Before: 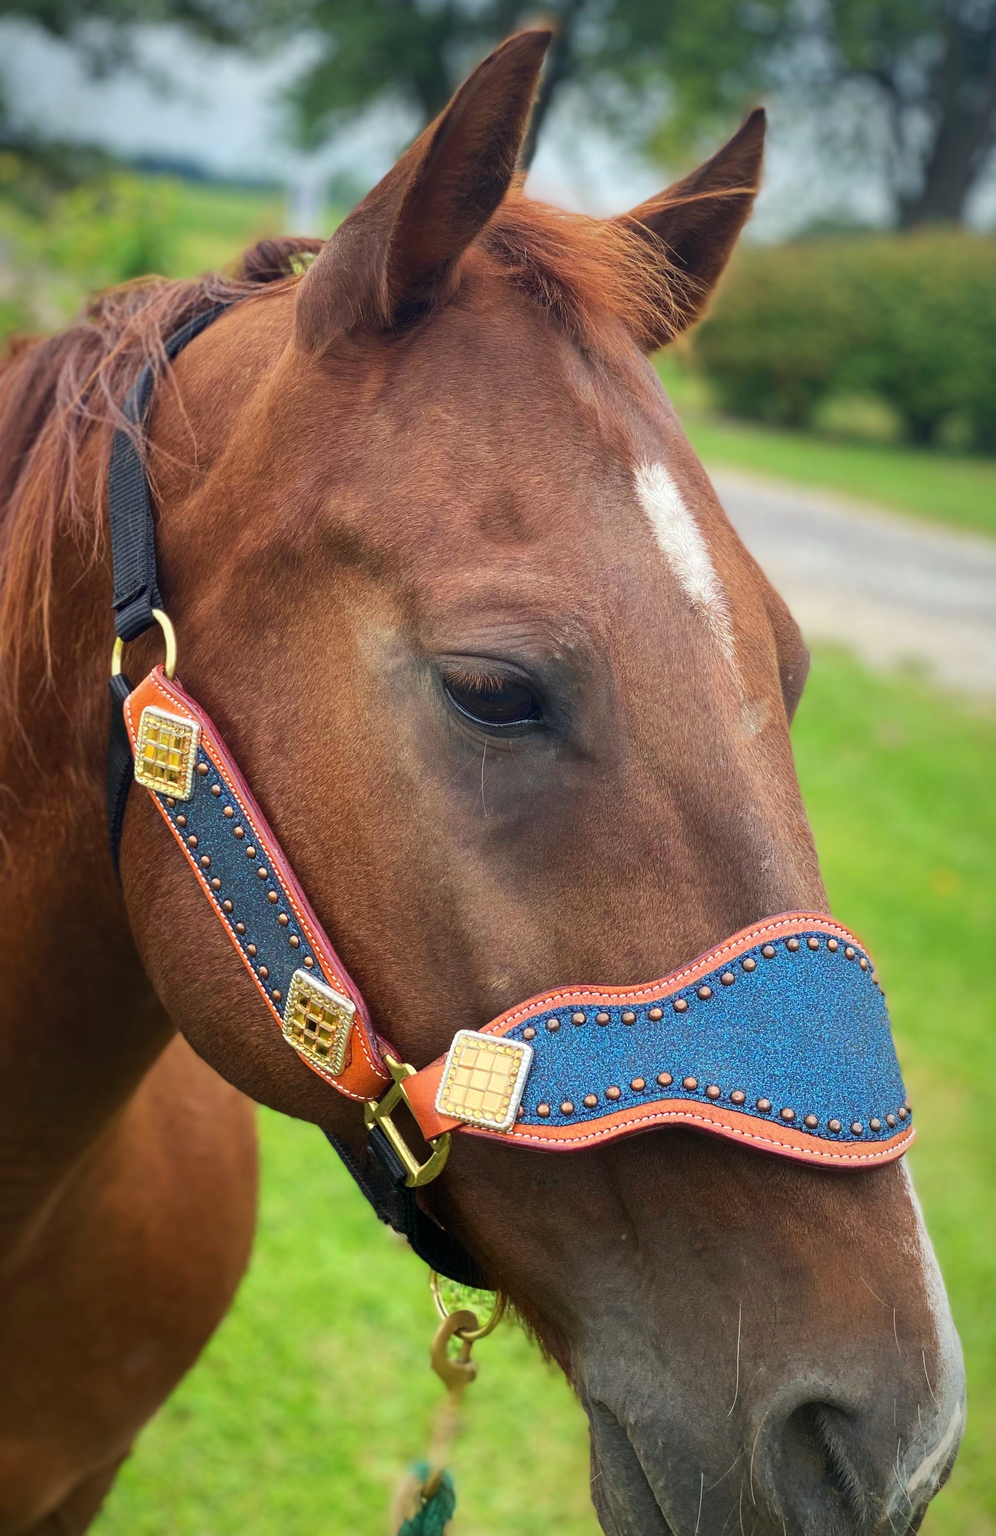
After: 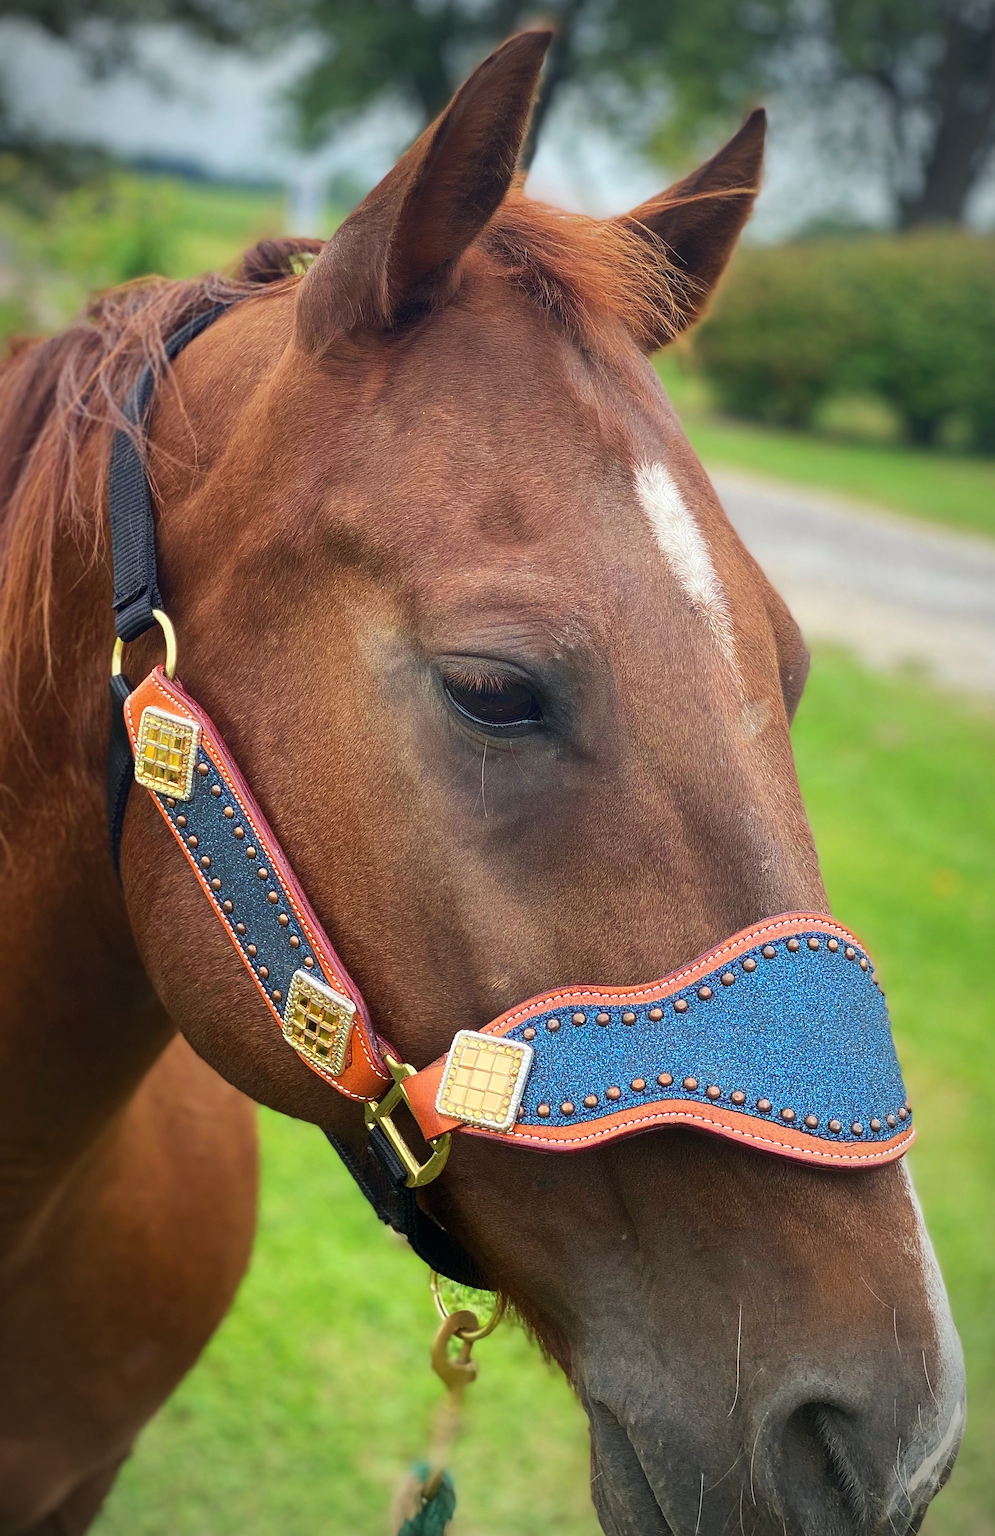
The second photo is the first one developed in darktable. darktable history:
contrast equalizer: y [[0.5, 0.5, 0.544, 0.569, 0.5, 0.5], [0.5 ×6], [0.5 ×6], [0 ×6], [0 ×6]], mix -0.207
sharpen: on, module defaults
vignetting: brightness -0.274
